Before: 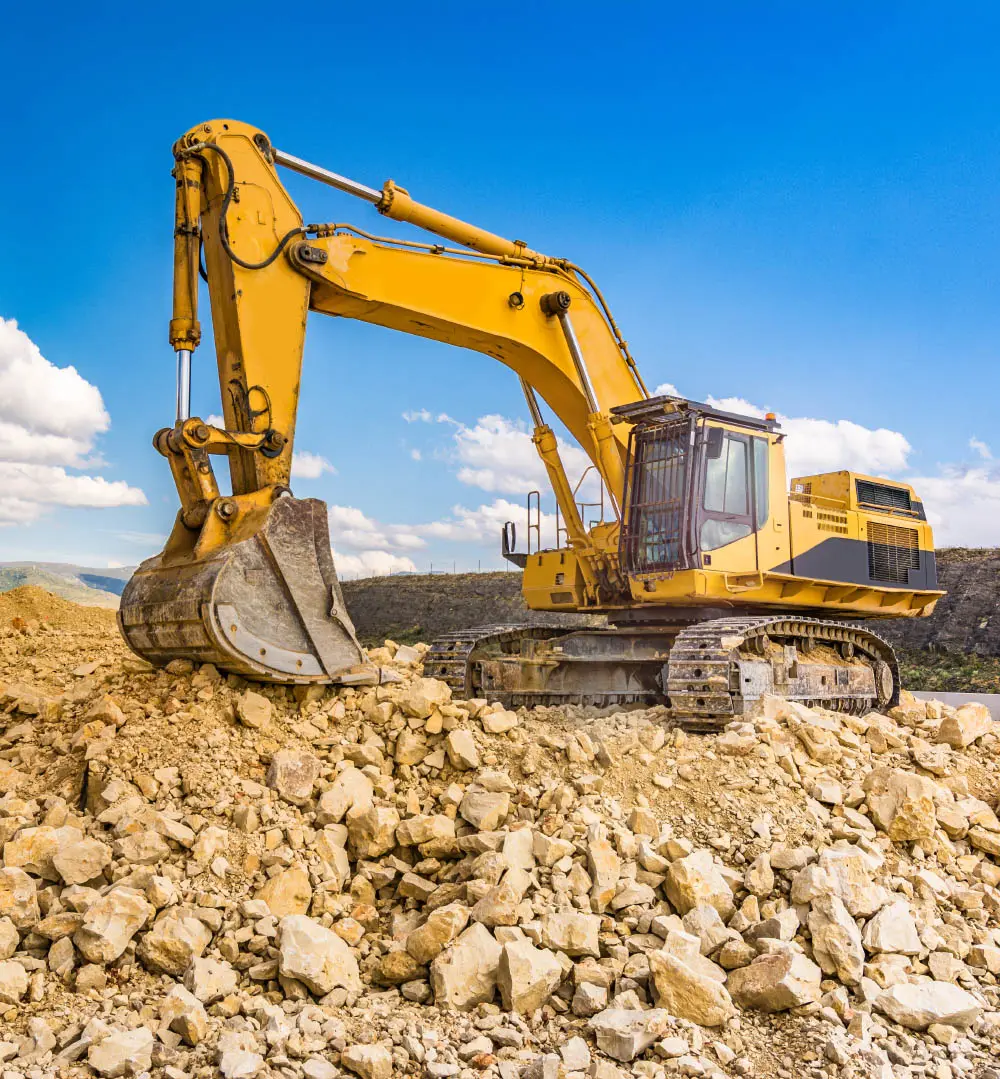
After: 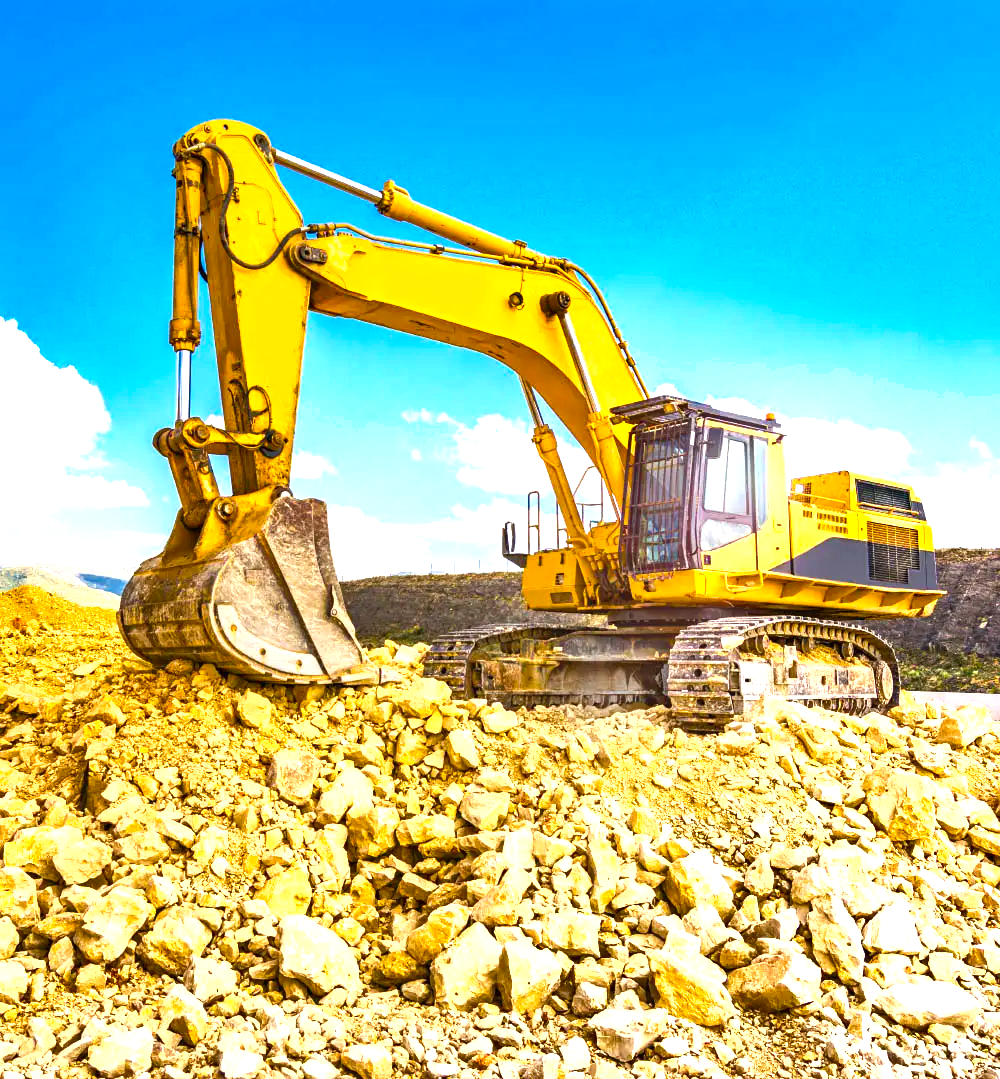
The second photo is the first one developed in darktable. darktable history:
shadows and highlights: shadows 34.89, highlights -35.06, soften with gaussian
exposure: exposure 1.153 EV, compensate exposure bias true, compensate highlight preservation false
color balance rgb: perceptual saturation grading › global saturation 25.201%, global vibrance 19.312%
